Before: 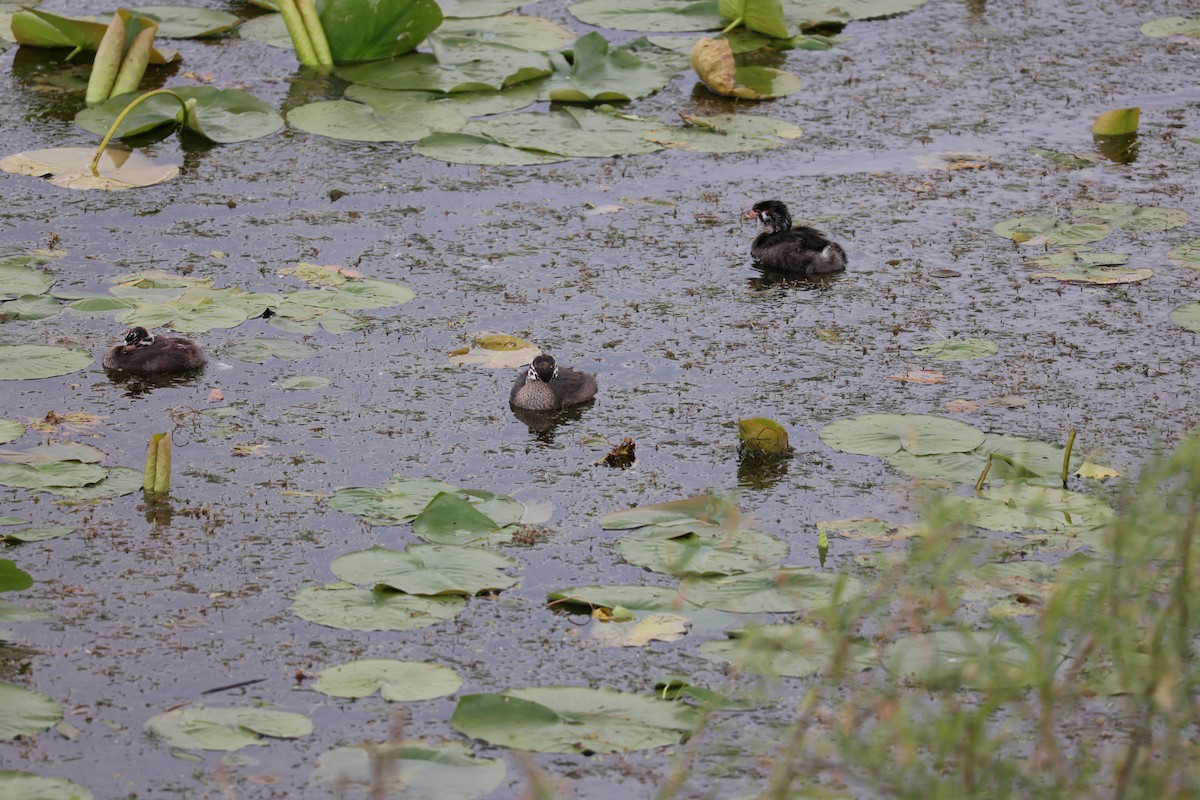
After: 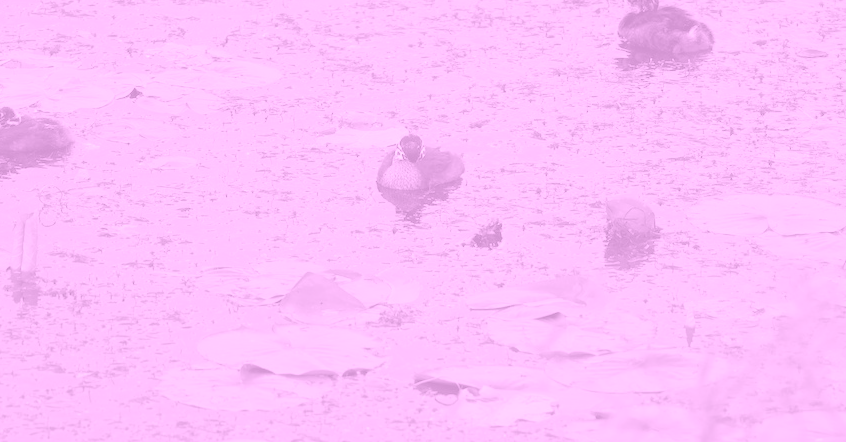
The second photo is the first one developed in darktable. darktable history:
shadows and highlights: shadows 25, highlights -25
crop: left 11.123%, top 27.61%, right 18.3%, bottom 17.034%
colorize: hue 331.2°, saturation 75%, source mix 30.28%, lightness 70.52%, version 1
